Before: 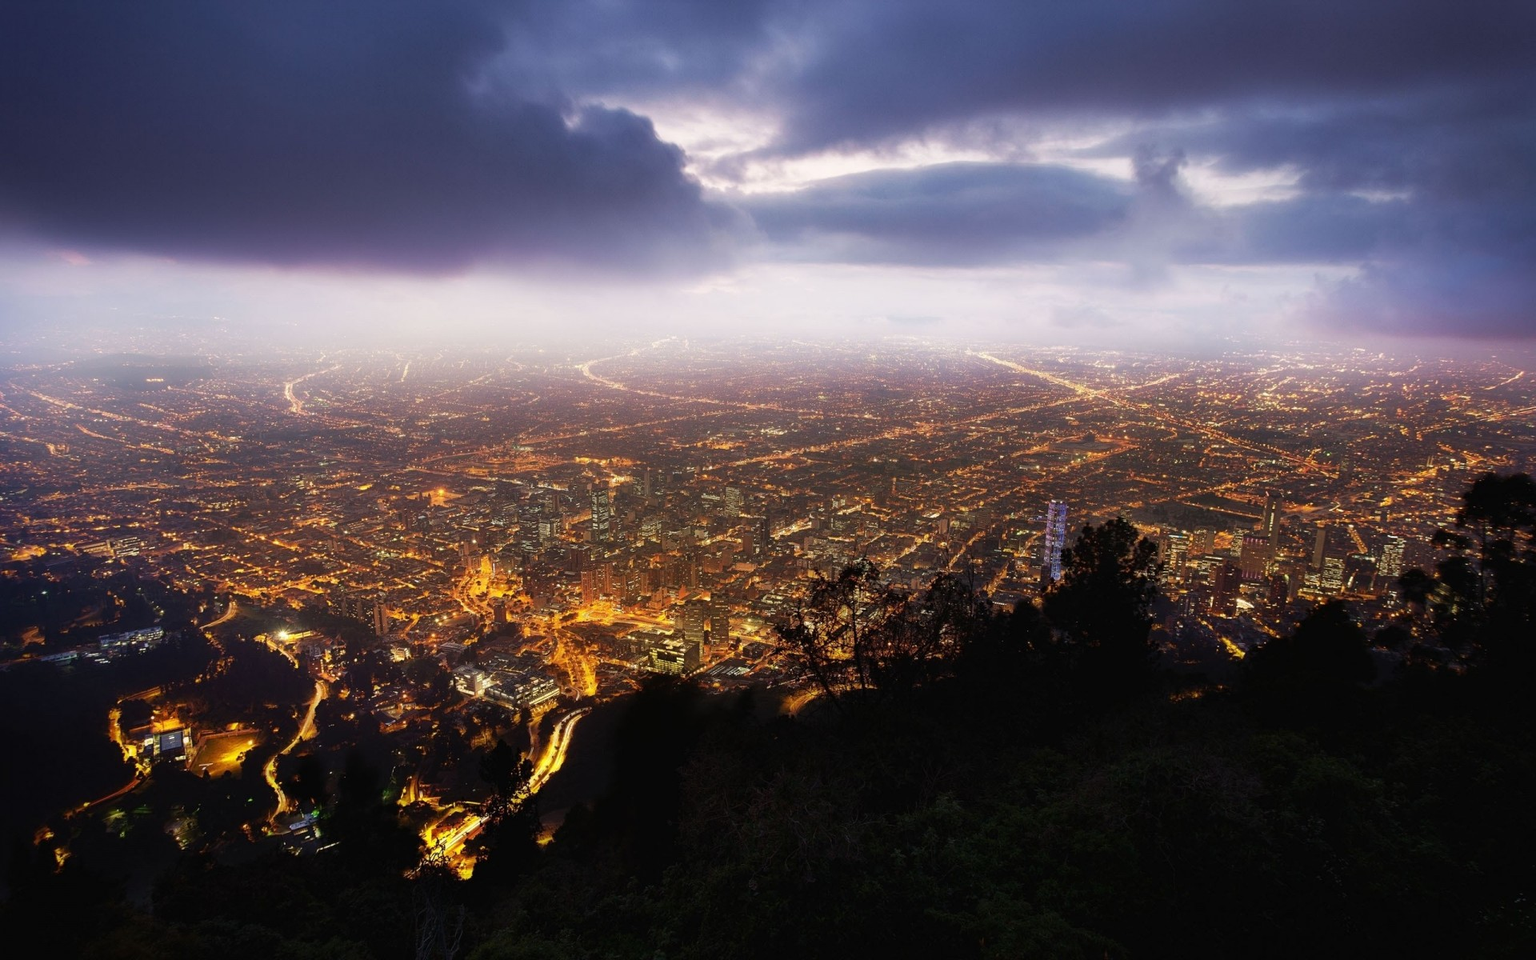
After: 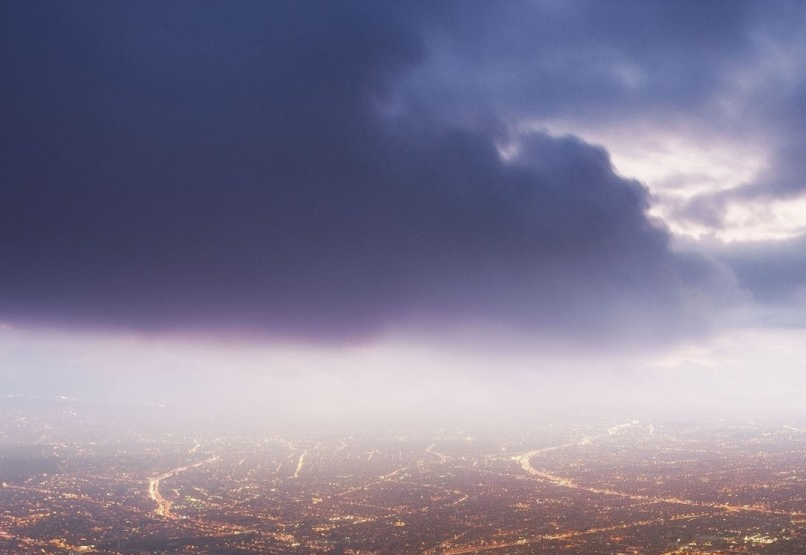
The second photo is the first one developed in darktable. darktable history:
crop and rotate: left 10.817%, top 0.062%, right 47.194%, bottom 53.626%
base curve: exposure shift 0, preserve colors none
